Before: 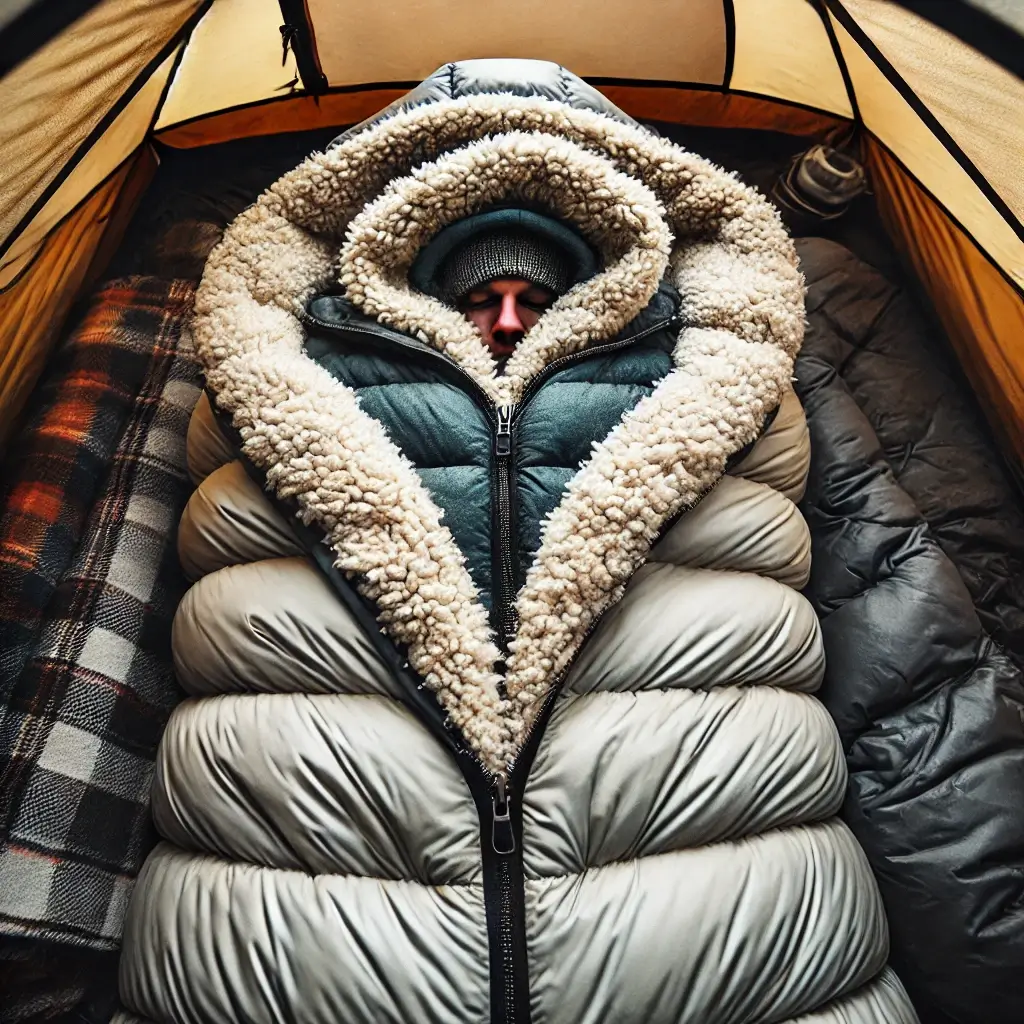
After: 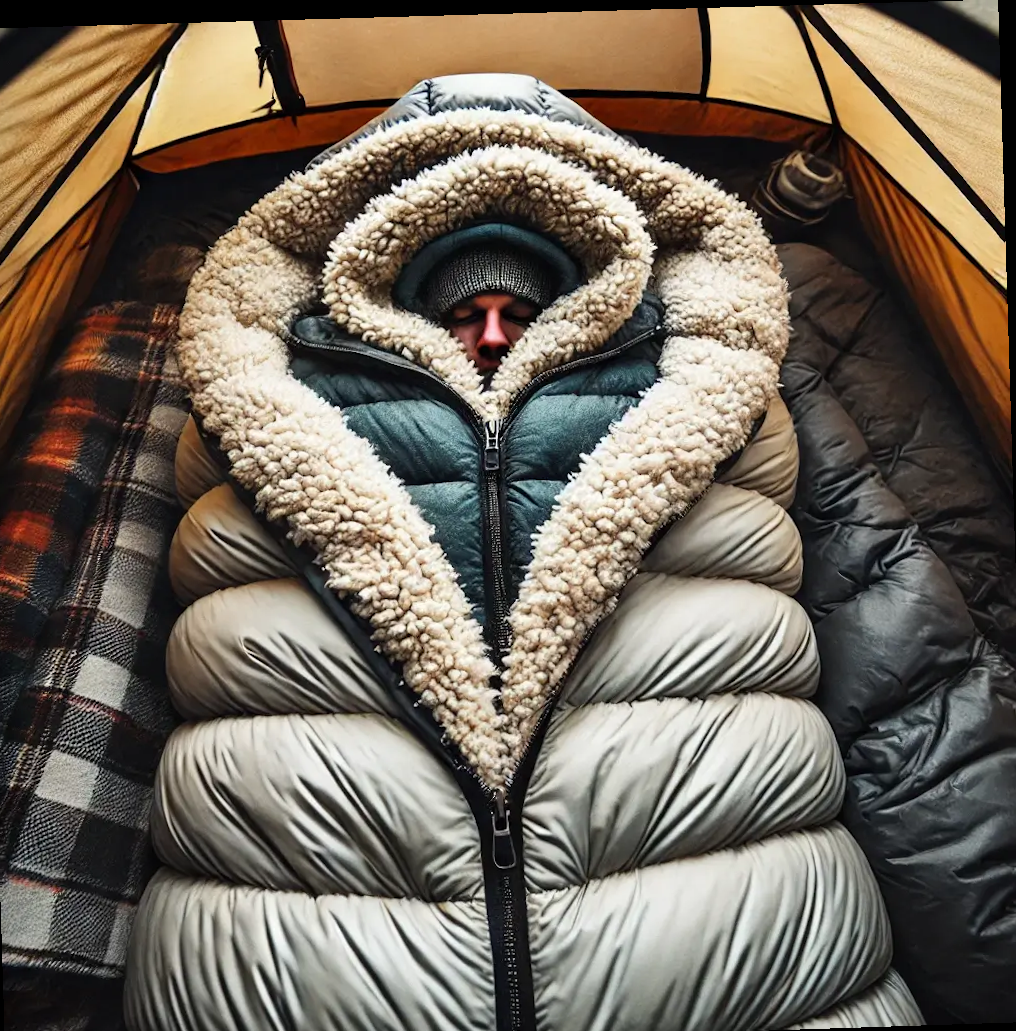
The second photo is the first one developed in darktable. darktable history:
rotate and perspective: rotation -1.77°, lens shift (horizontal) 0.004, automatic cropping off
crop and rotate: left 2.536%, right 1.107%, bottom 2.246%
